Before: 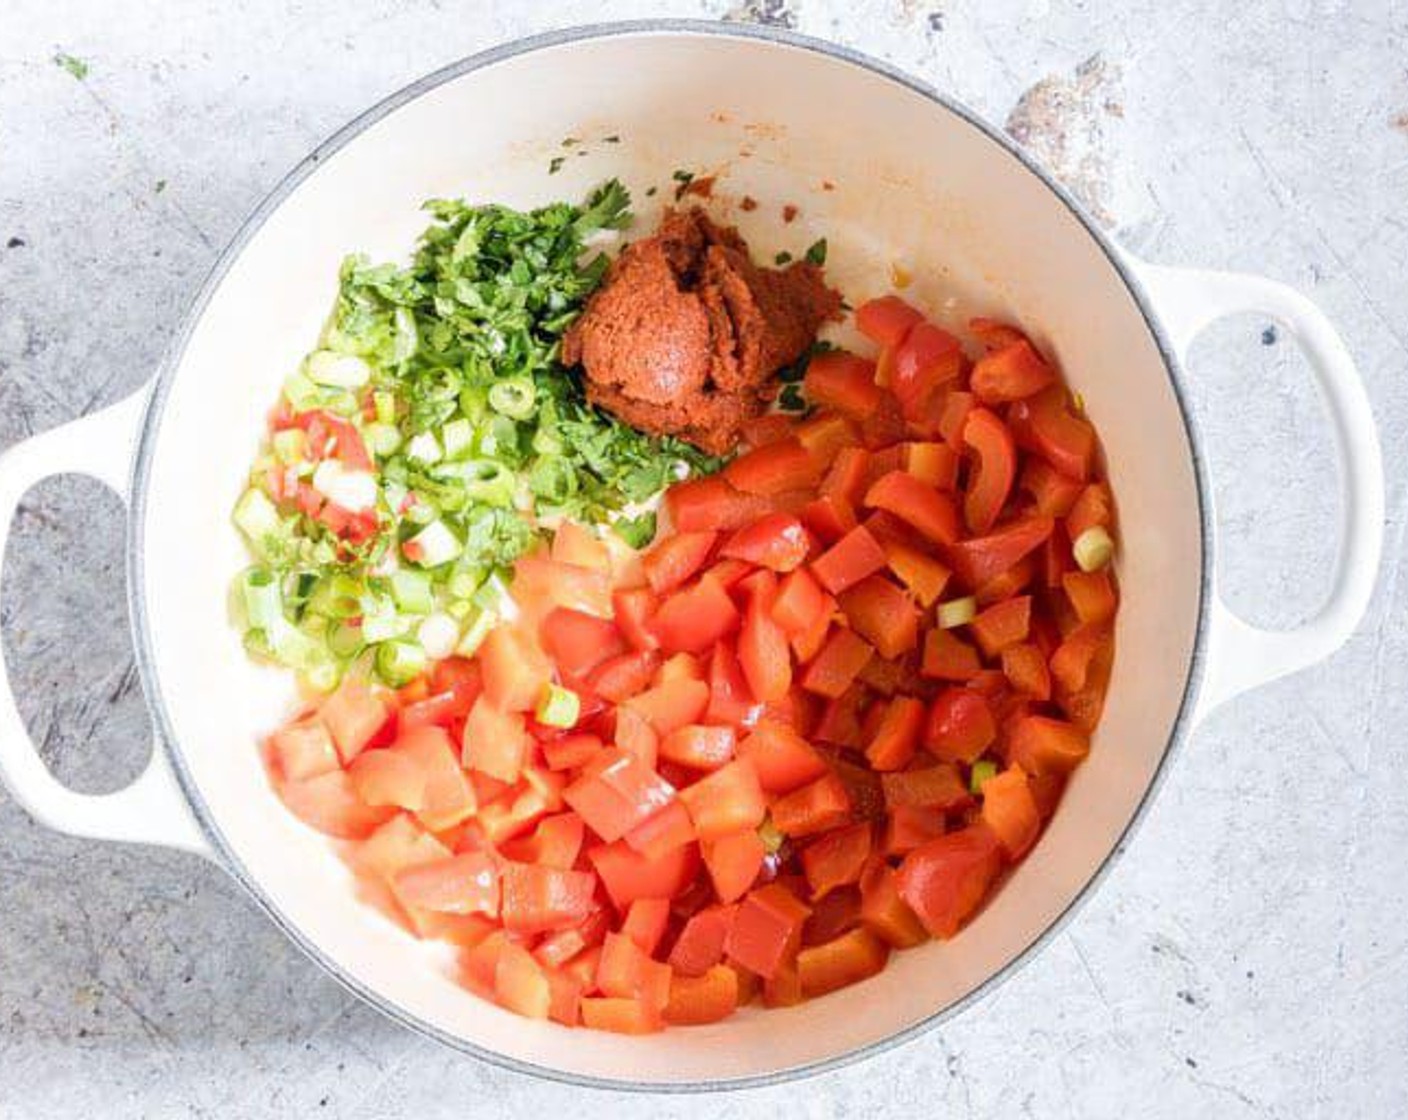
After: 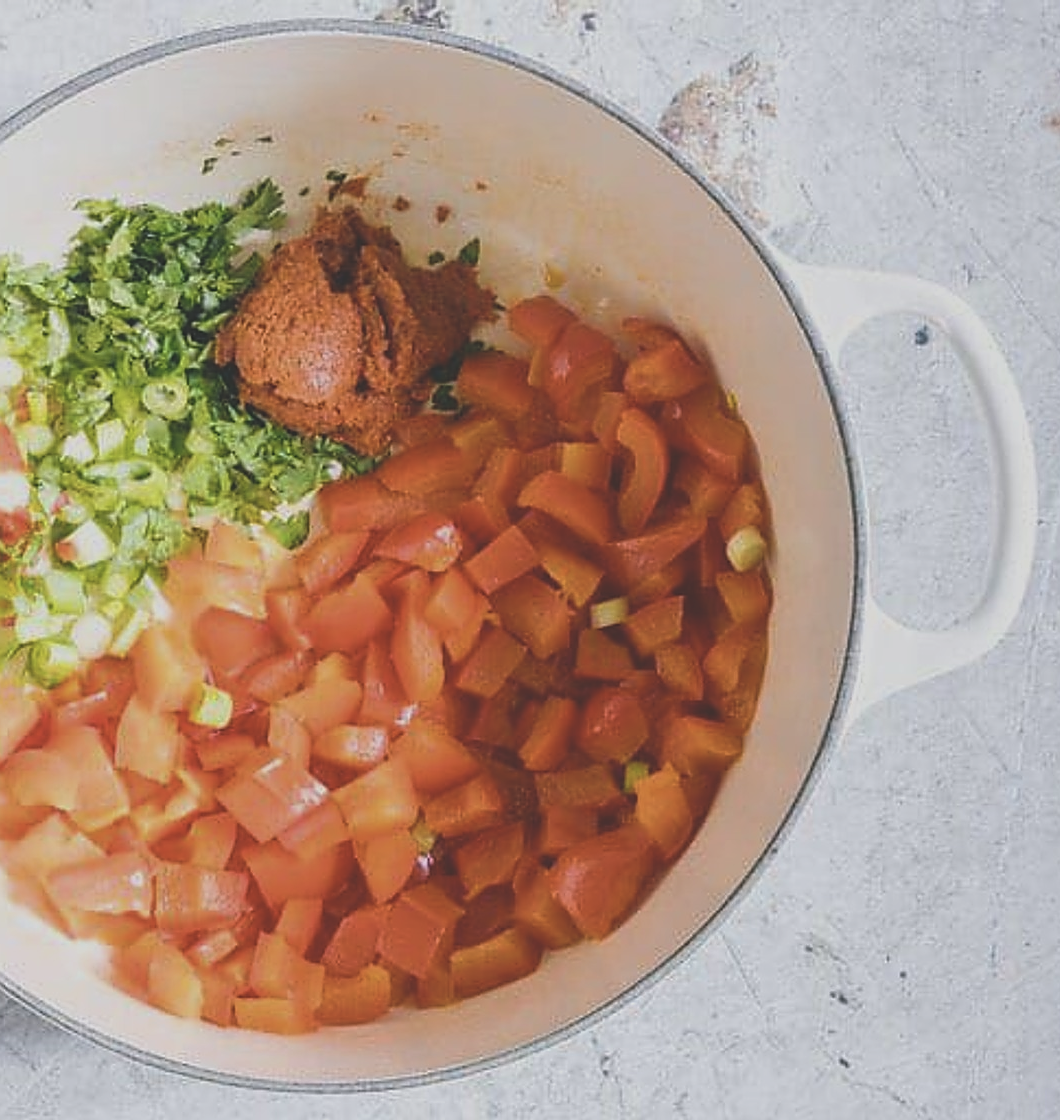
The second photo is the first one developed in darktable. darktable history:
exposure: black level correction -0.036, exposure -0.496 EV, compensate highlight preservation false
crop and rotate: left 24.711%
sharpen: radius 1.389, amount 1.24, threshold 0.621
contrast brightness saturation: contrast -0.045, saturation -0.393
color balance rgb: shadows lift › chroma 2.011%, shadows lift › hue 134.85°, perceptual saturation grading › global saturation 19.37%, global vibrance 43.481%
